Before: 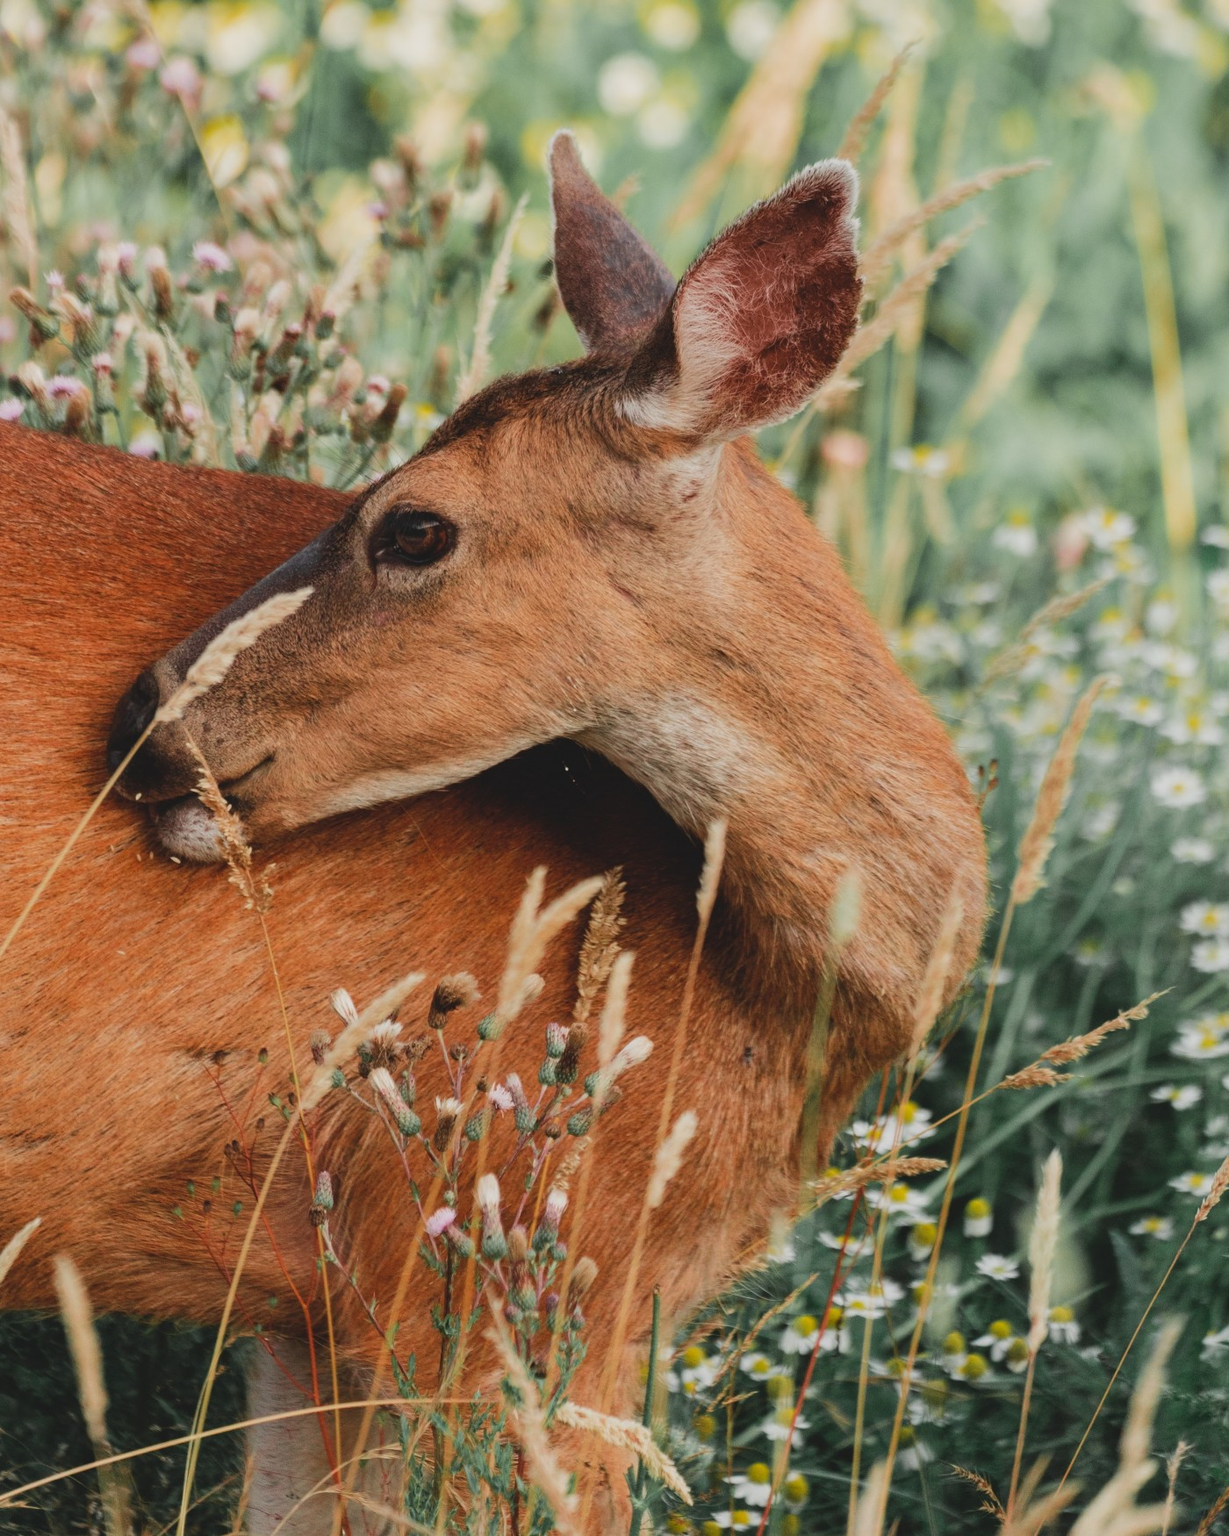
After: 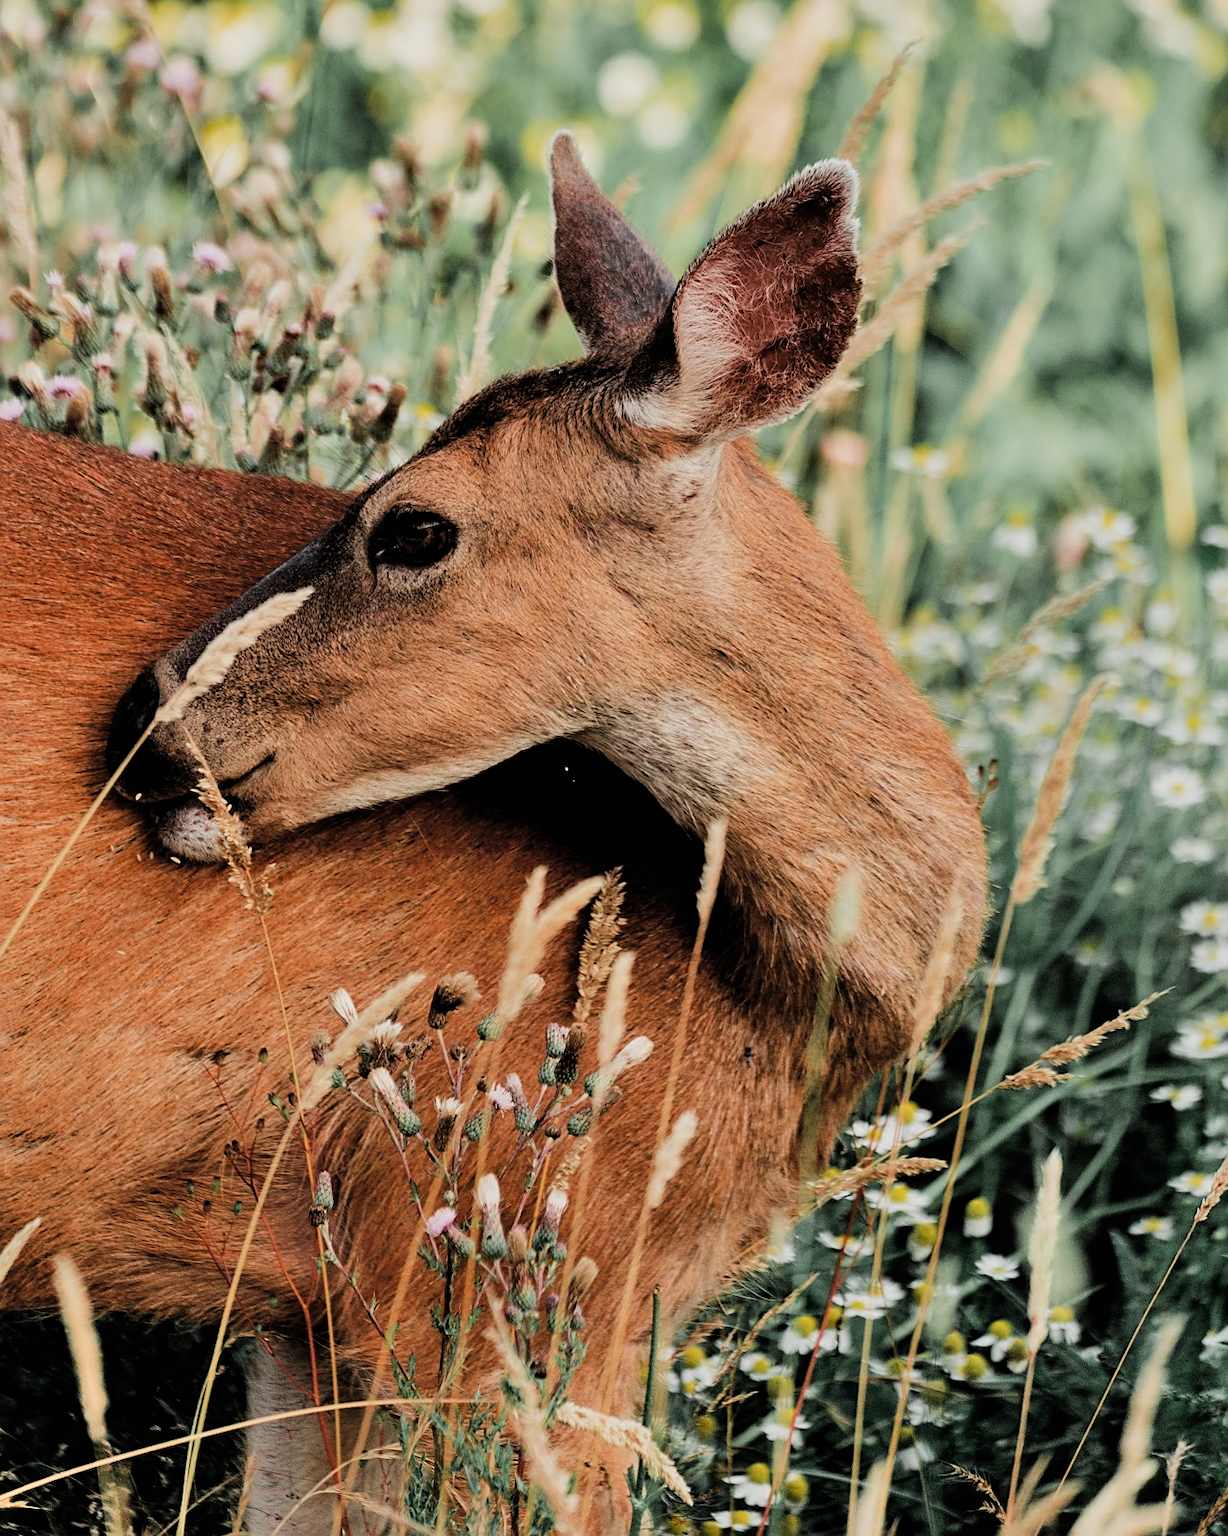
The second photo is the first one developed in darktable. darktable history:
sharpen: on, module defaults
filmic rgb: black relative exposure -4 EV, white relative exposure 3 EV, hardness 3.02, contrast 1.4
shadows and highlights: low approximation 0.01, soften with gaussian
